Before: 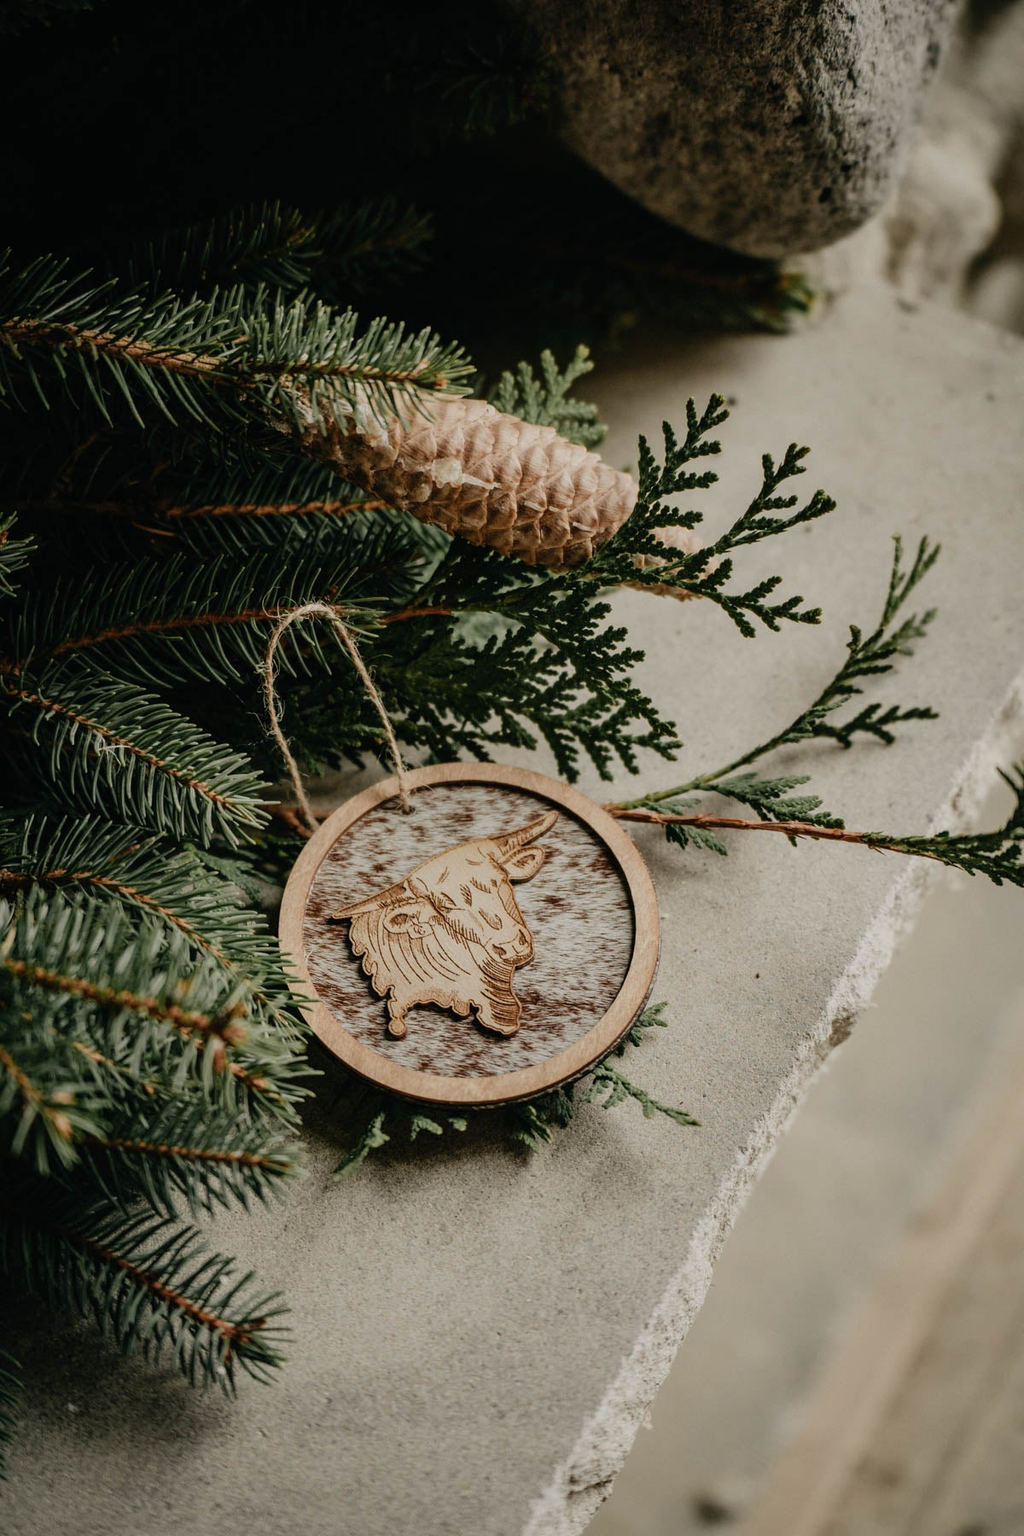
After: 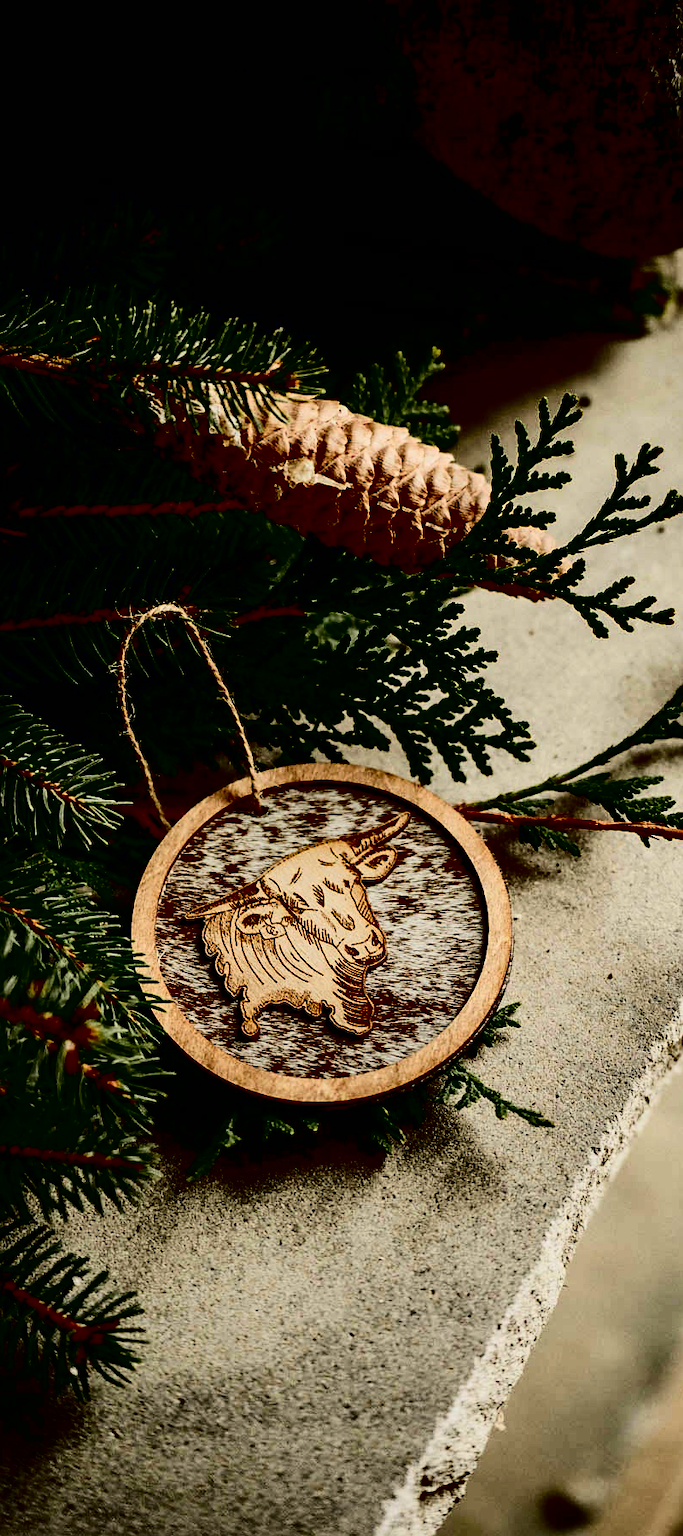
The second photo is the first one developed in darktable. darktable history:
contrast brightness saturation: contrast 0.779, brightness -0.99, saturation 0.994
crop and rotate: left 14.438%, right 18.766%
sharpen: amount 0.206
color balance rgb: perceptual saturation grading › global saturation 0.601%
